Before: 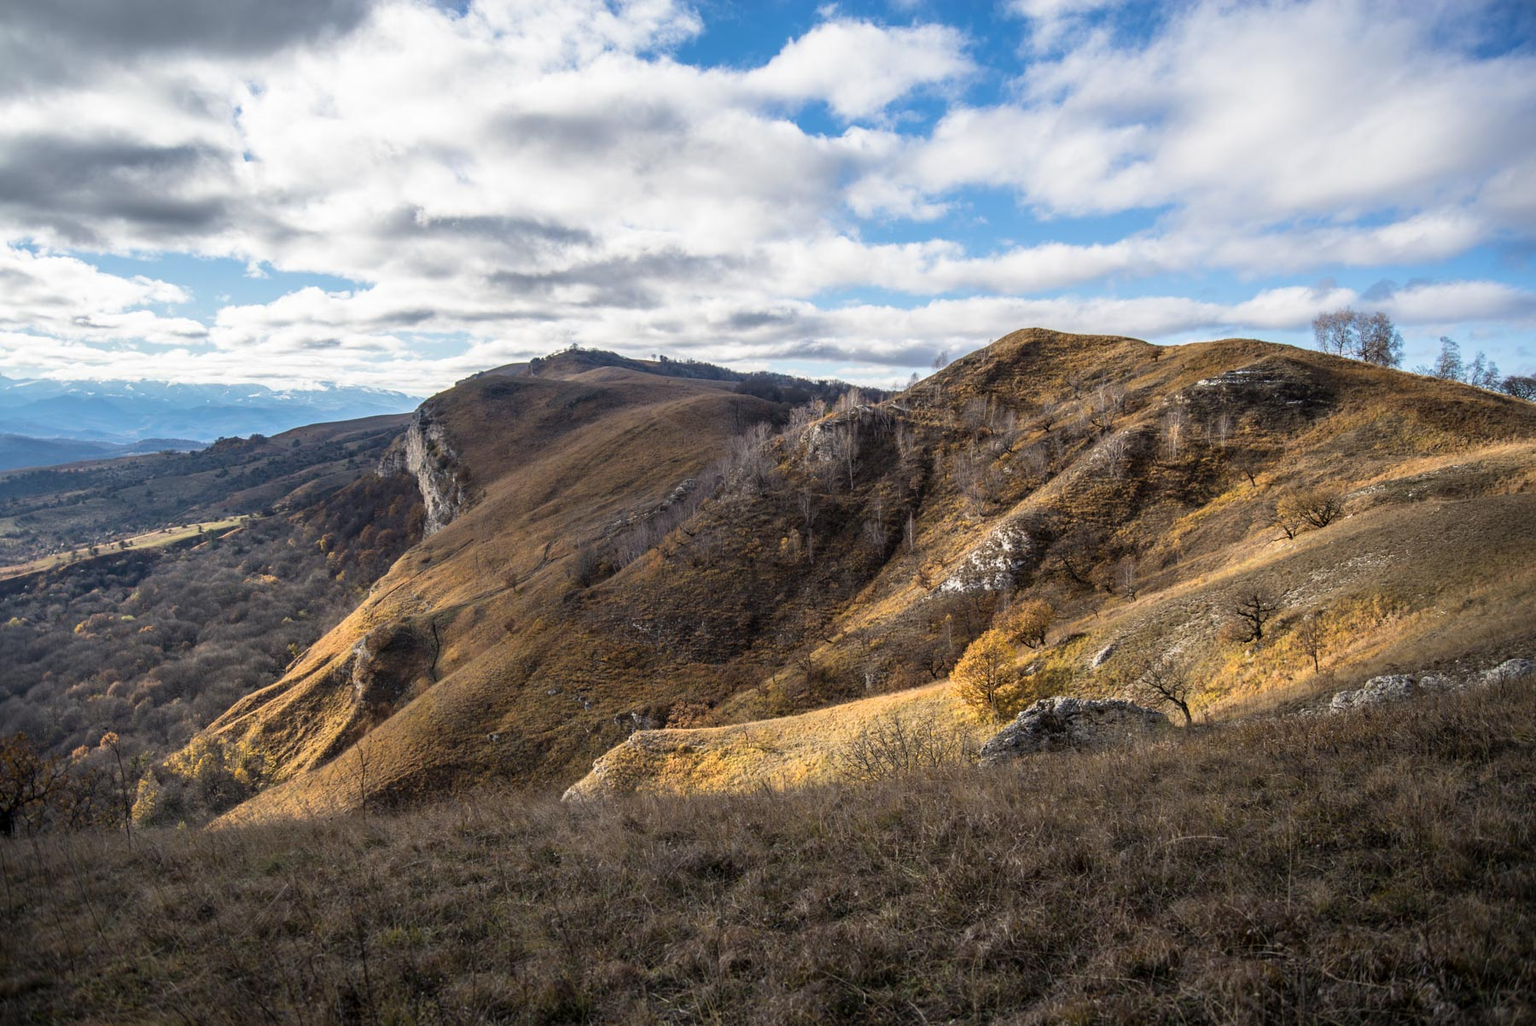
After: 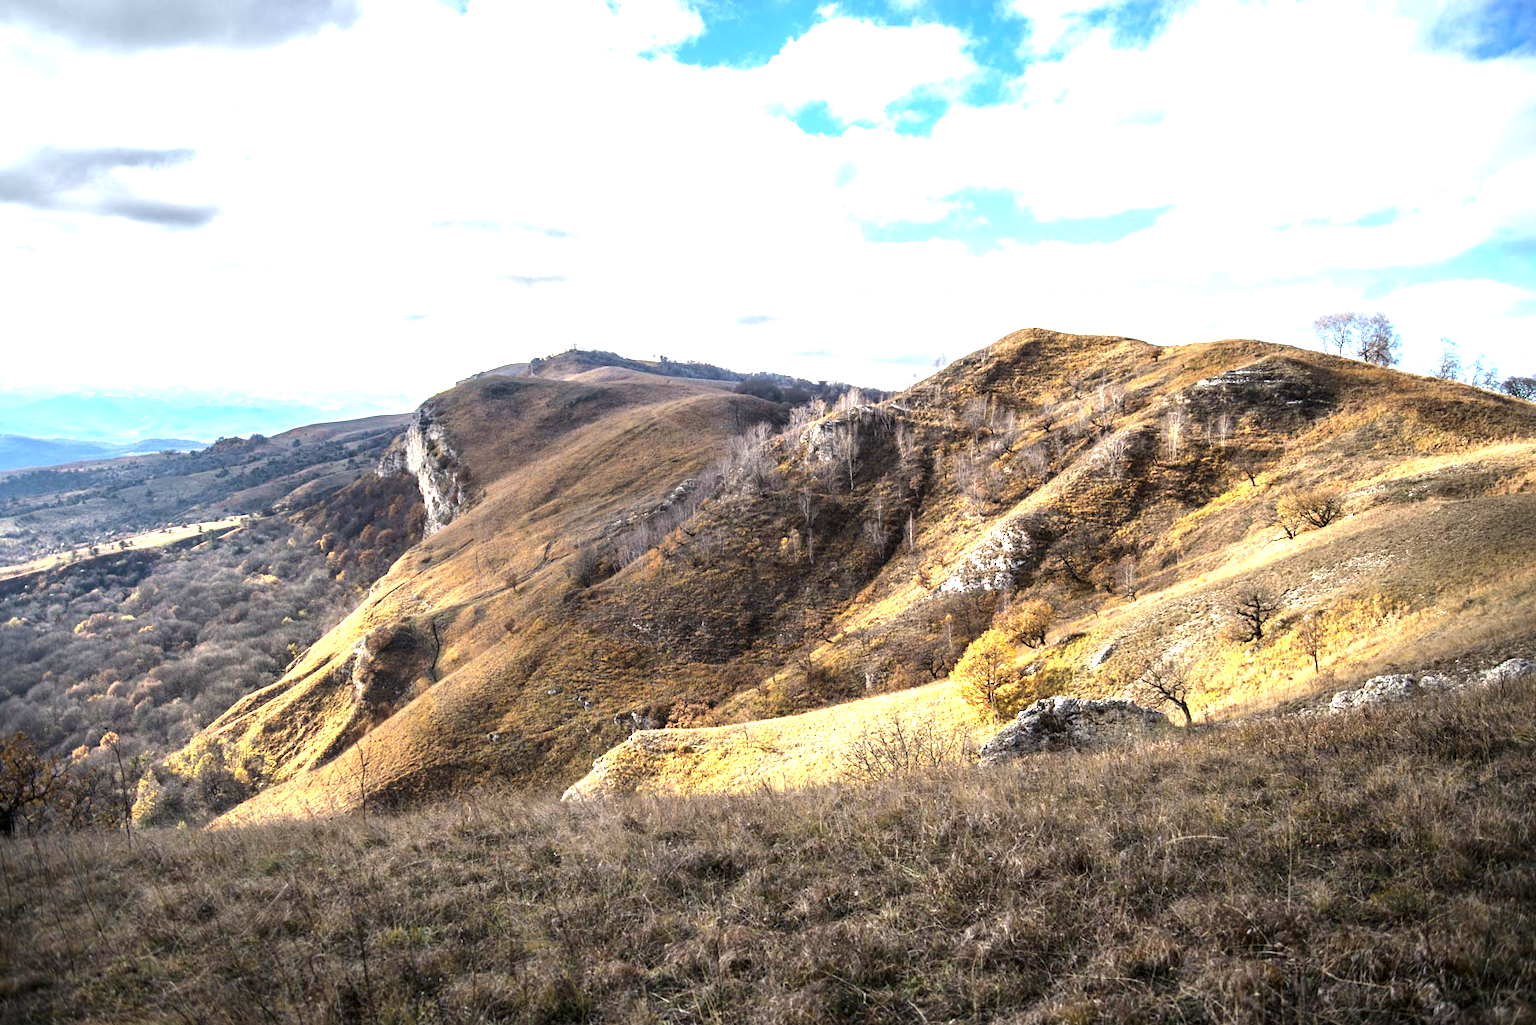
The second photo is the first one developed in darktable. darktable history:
tone equalizer: -8 EV -0.417 EV, -7 EV -0.389 EV, -6 EV -0.333 EV, -5 EV -0.222 EV, -3 EV 0.222 EV, -2 EV 0.333 EV, -1 EV 0.389 EV, +0 EV 0.417 EV, edges refinement/feathering 500, mask exposure compensation -1.57 EV, preserve details no
exposure: black level correction 0, exposure 1.2 EV, compensate highlight preservation false
